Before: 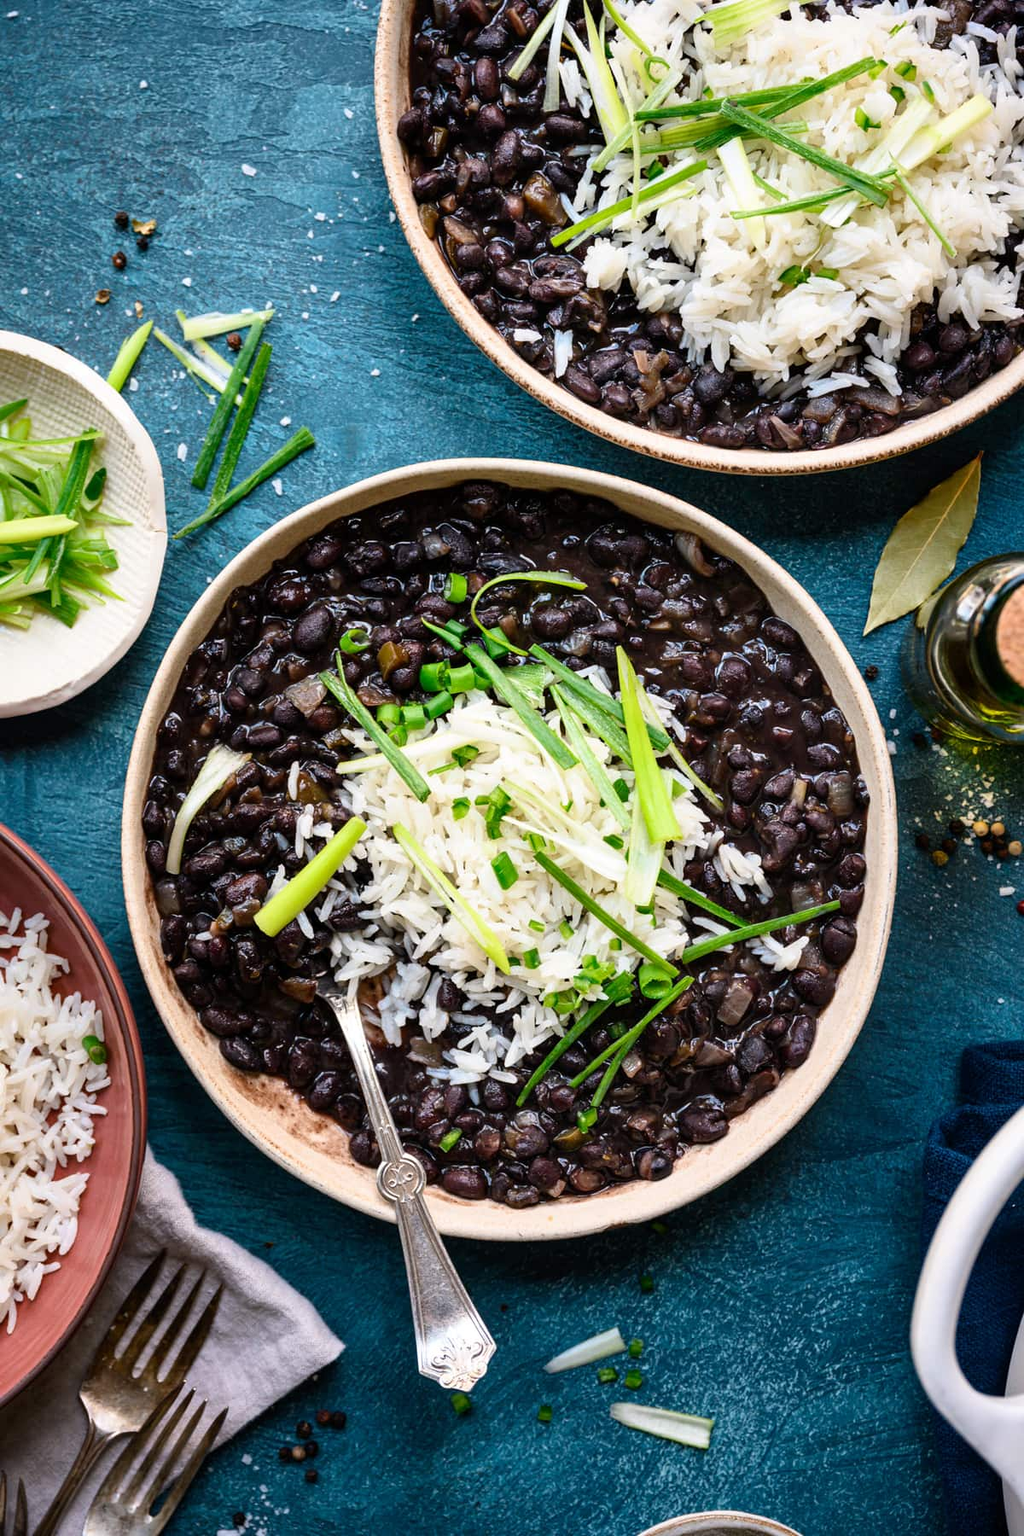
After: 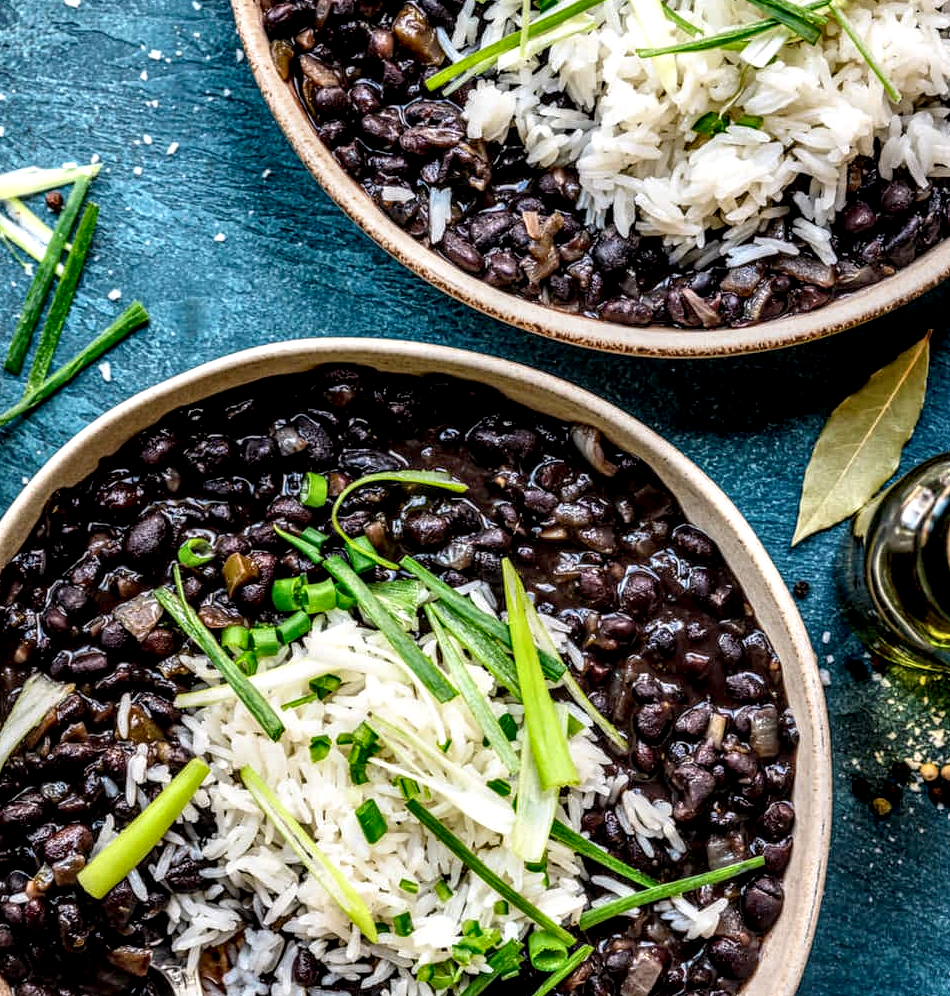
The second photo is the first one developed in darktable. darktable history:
local contrast: highlights 1%, shadows 6%, detail 182%
crop: left 18.366%, top 11.087%, right 2.432%, bottom 33.562%
exposure: black level correction 0.005, exposure 0.015 EV, compensate highlight preservation false
